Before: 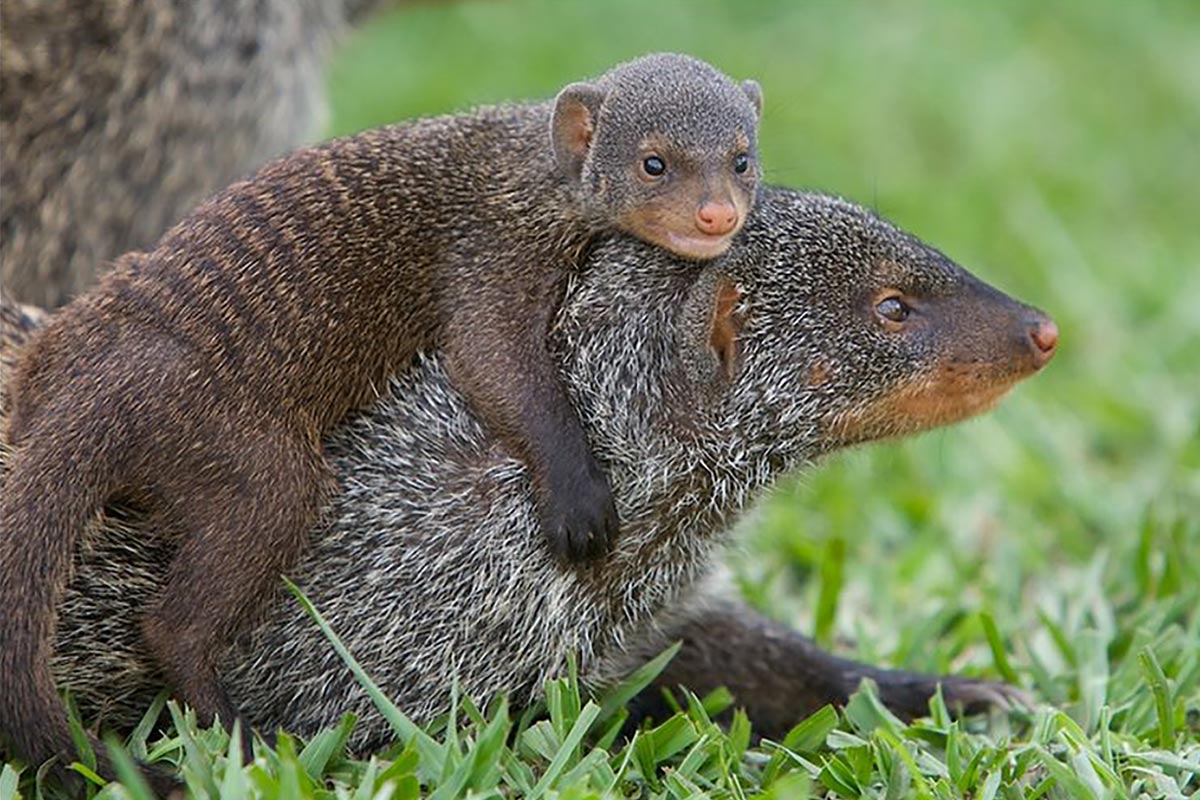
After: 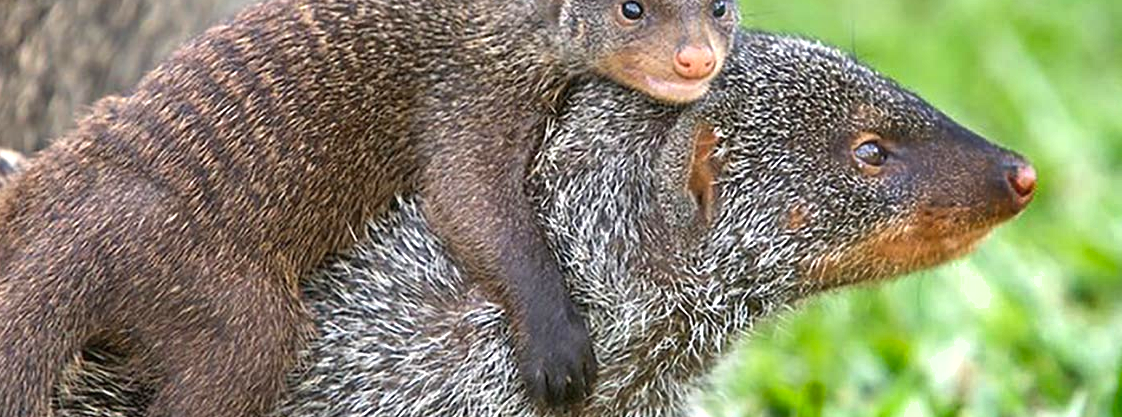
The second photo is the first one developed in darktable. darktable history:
crop: left 1.838%, top 19.538%, right 4.65%, bottom 28.219%
shadows and highlights: radius 107.89, shadows 23.47, highlights -58.92, low approximation 0.01, soften with gaussian
exposure: black level correction 0, exposure 0.895 EV, compensate highlight preservation false
